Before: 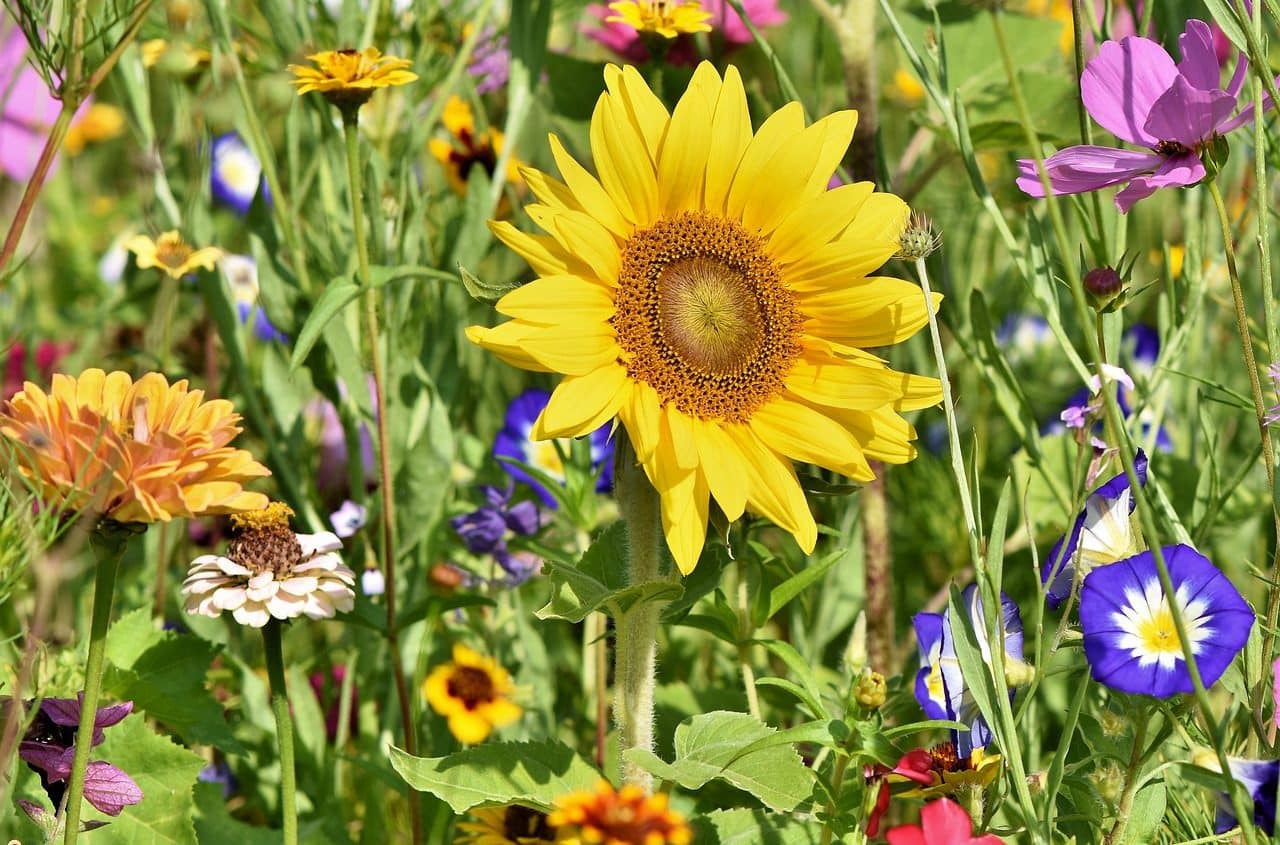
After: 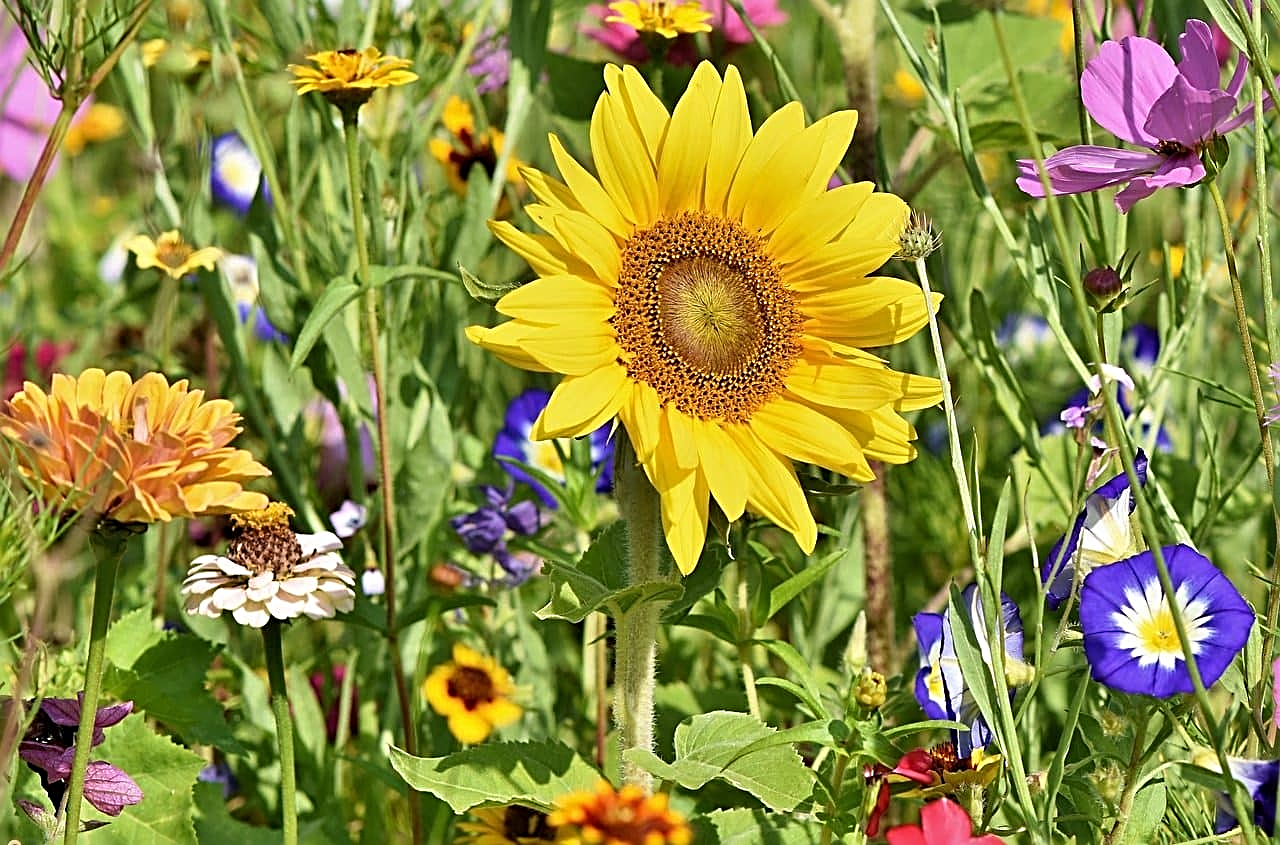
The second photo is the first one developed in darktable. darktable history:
sharpen: radius 2.823, amount 0.725
